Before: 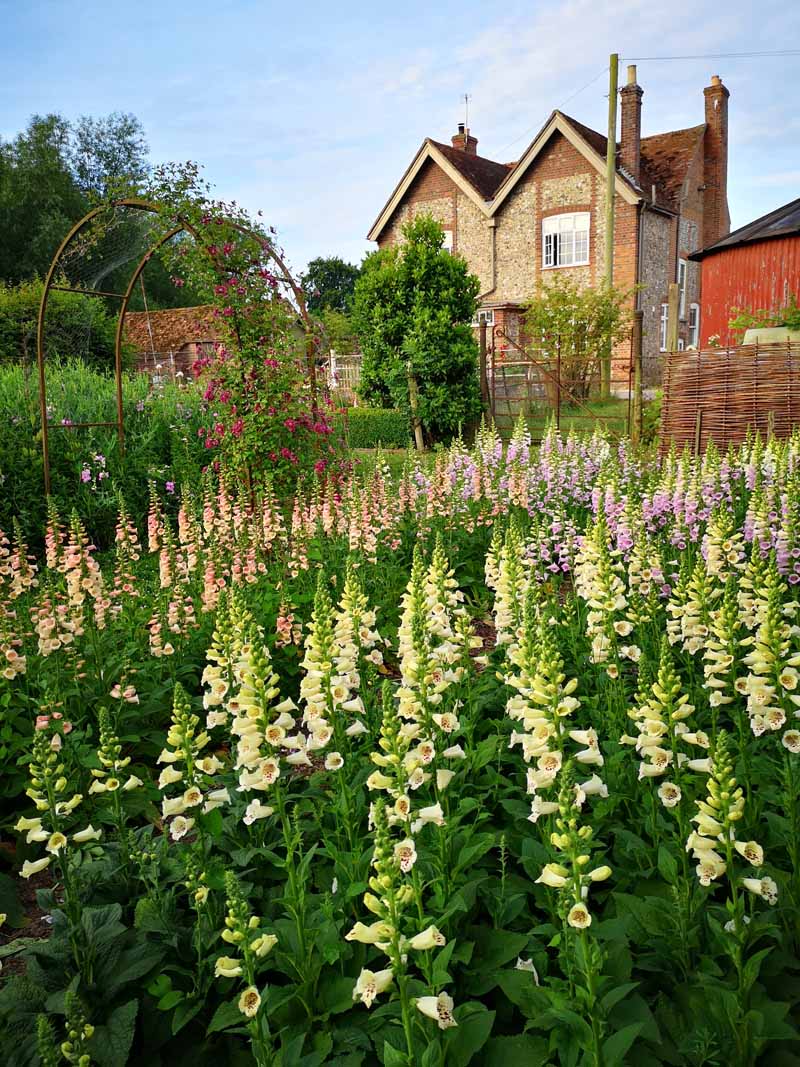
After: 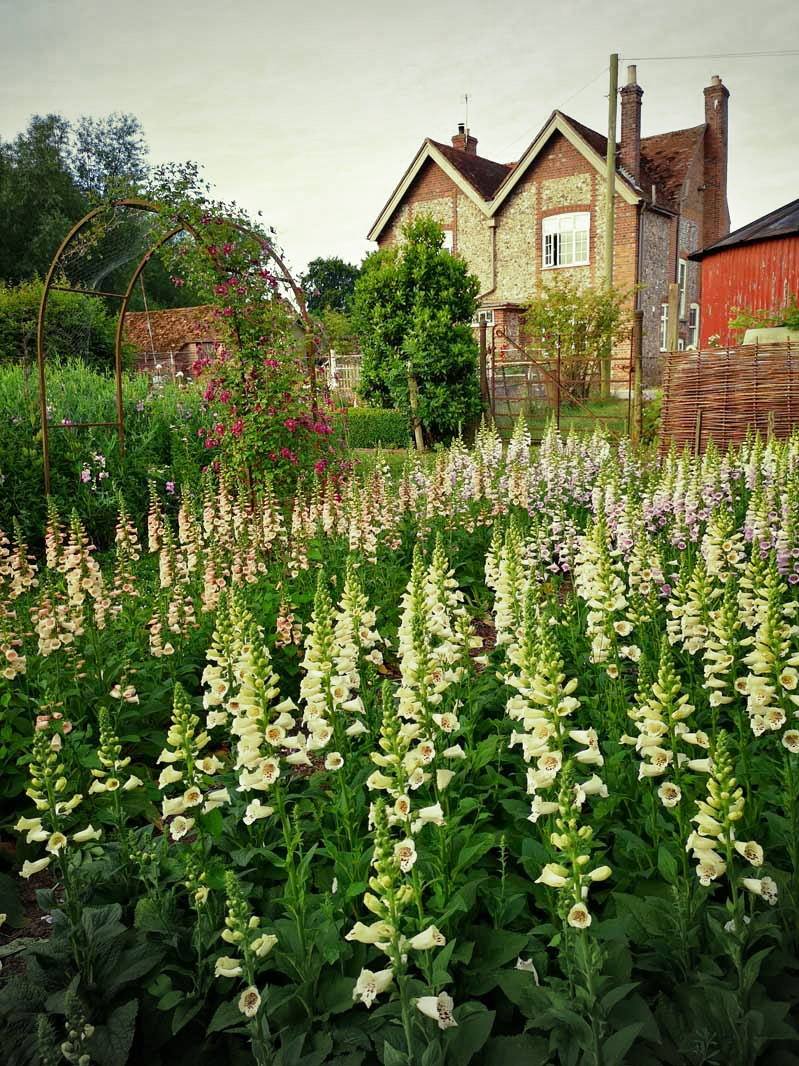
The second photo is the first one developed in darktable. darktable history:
vignetting: fall-off start 100%, brightness -0.282, width/height ratio 1.31
split-toning: shadows › hue 290.82°, shadows › saturation 0.34, highlights › saturation 0.38, balance 0, compress 50%
